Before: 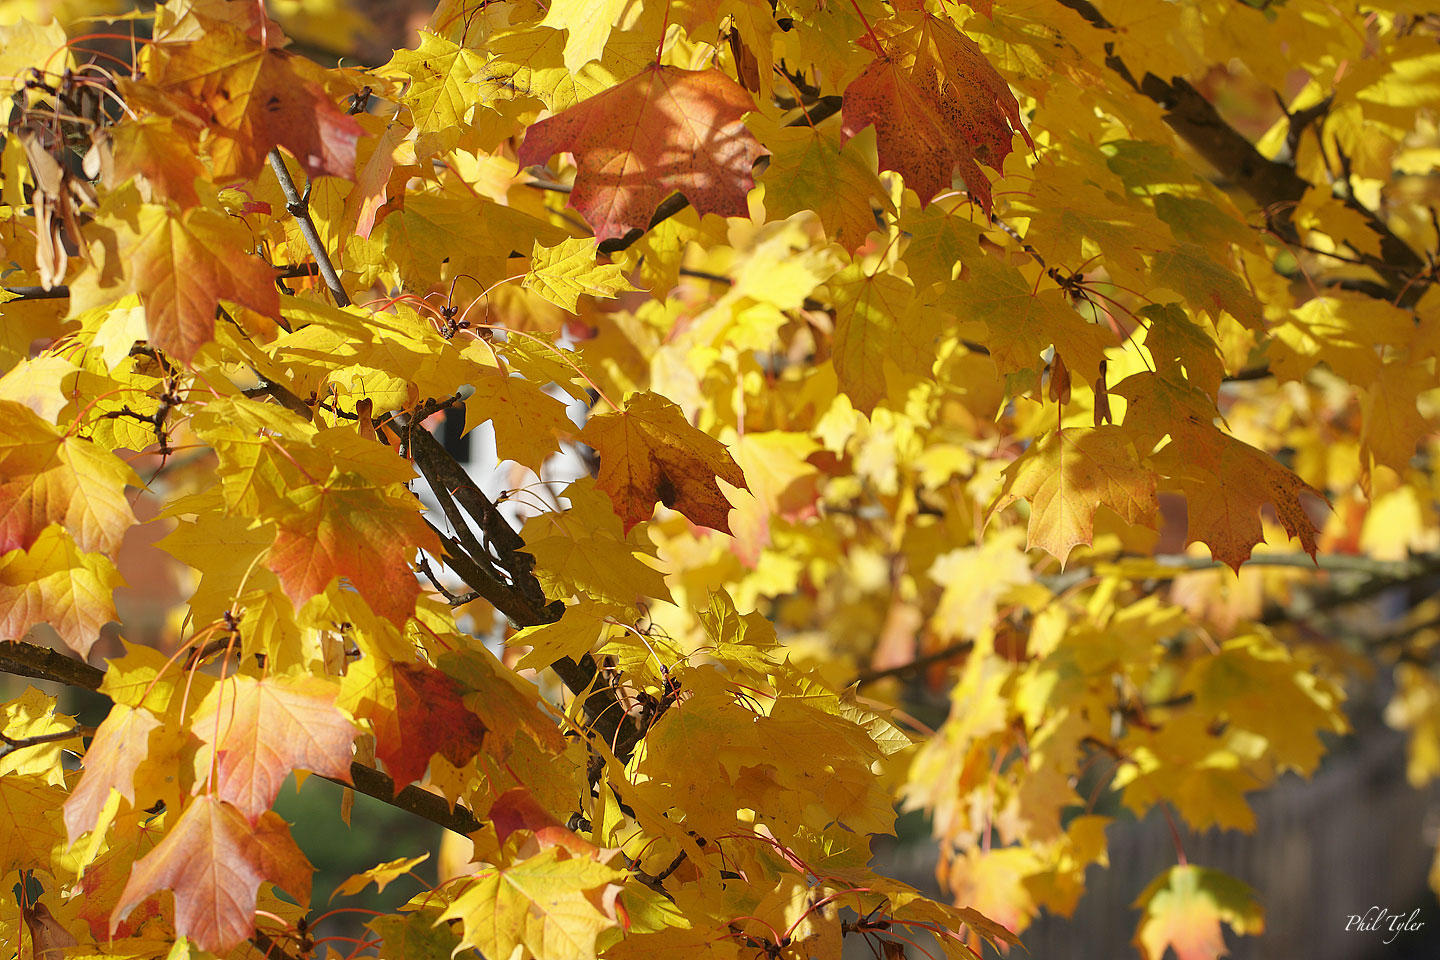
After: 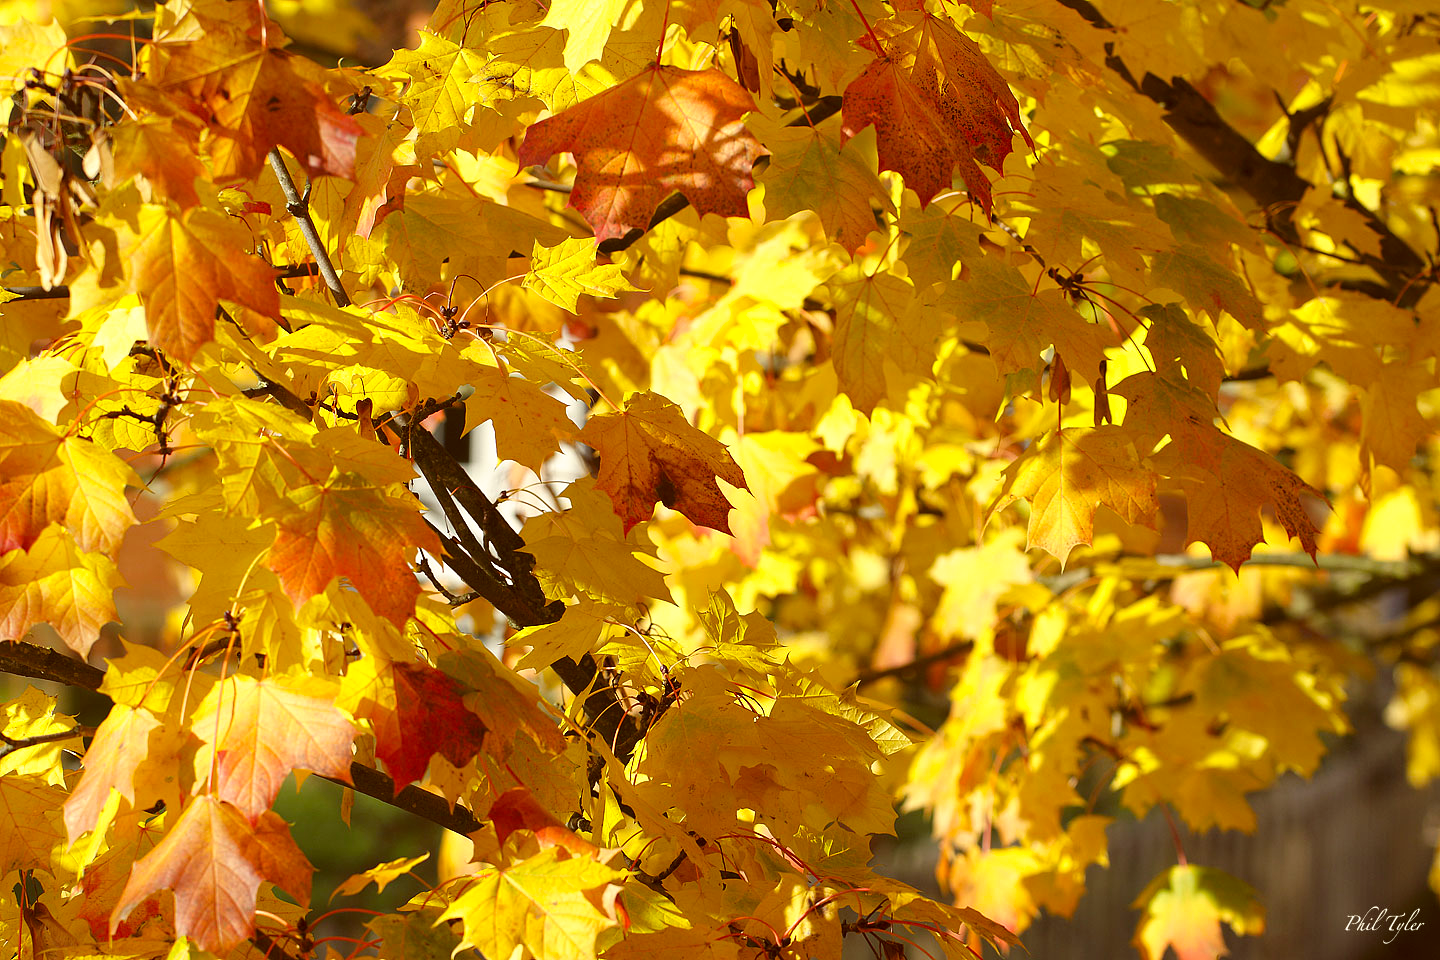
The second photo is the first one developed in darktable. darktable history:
tone curve: curves: ch0 [(0, 0) (0.003, 0.002) (0.011, 0.009) (0.025, 0.02) (0.044, 0.036) (0.069, 0.057) (0.1, 0.081) (0.136, 0.115) (0.177, 0.153) (0.224, 0.202) (0.277, 0.264) (0.335, 0.333) (0.399, 0.409) (0.468, 0.491) (0.543, 0.58) (0.623, 0.675) (0.709, 0.777) (0.801, 0.88) (0.898, 0.98) (1, 1)], preserve colors none
color balance: lift [1.001, 1.007, 1, 0.993], gamma [1.023, 1.026, 1.01, 0.974], gain [0.964, 1.059, 1.073, 0.927]
